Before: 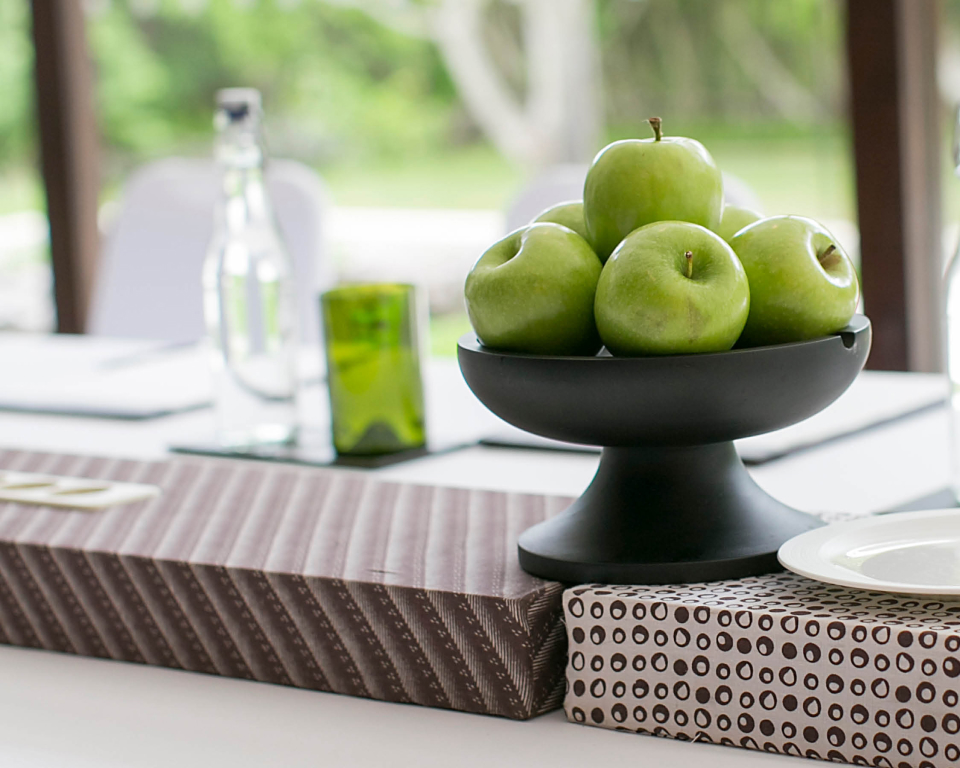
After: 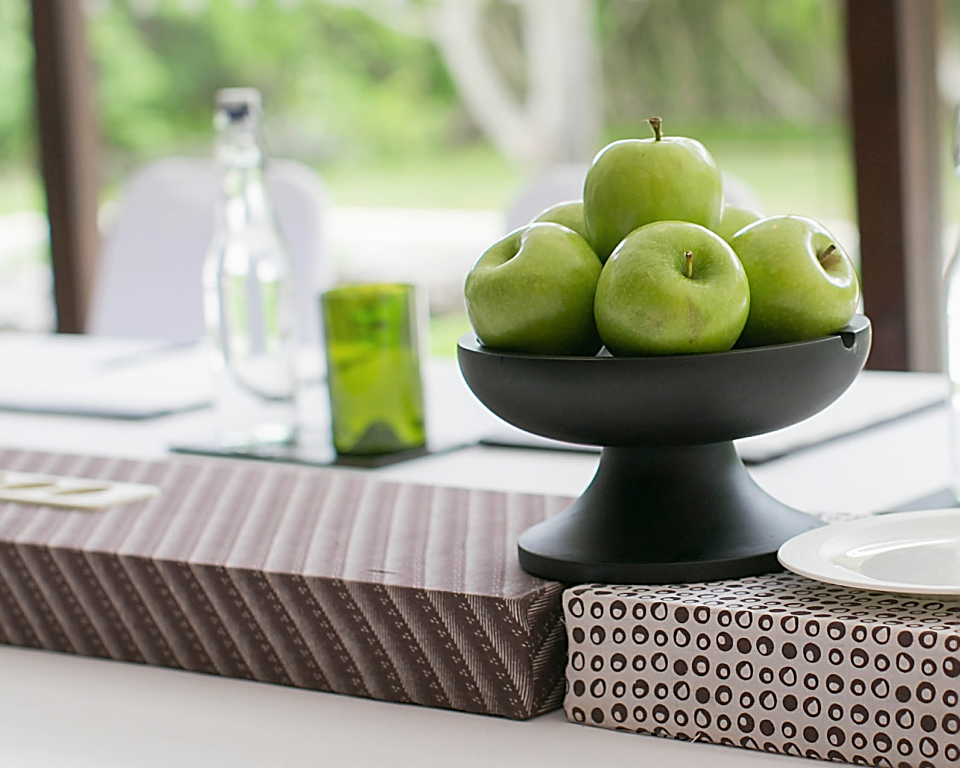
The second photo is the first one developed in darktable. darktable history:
sharpen: on, module defaults
contrast equalizer: octaves 7, y [[0.6 ×6], [0.55 ×6], [0 ×6], [0 ×6], [0 ×6]], mix -0.2
